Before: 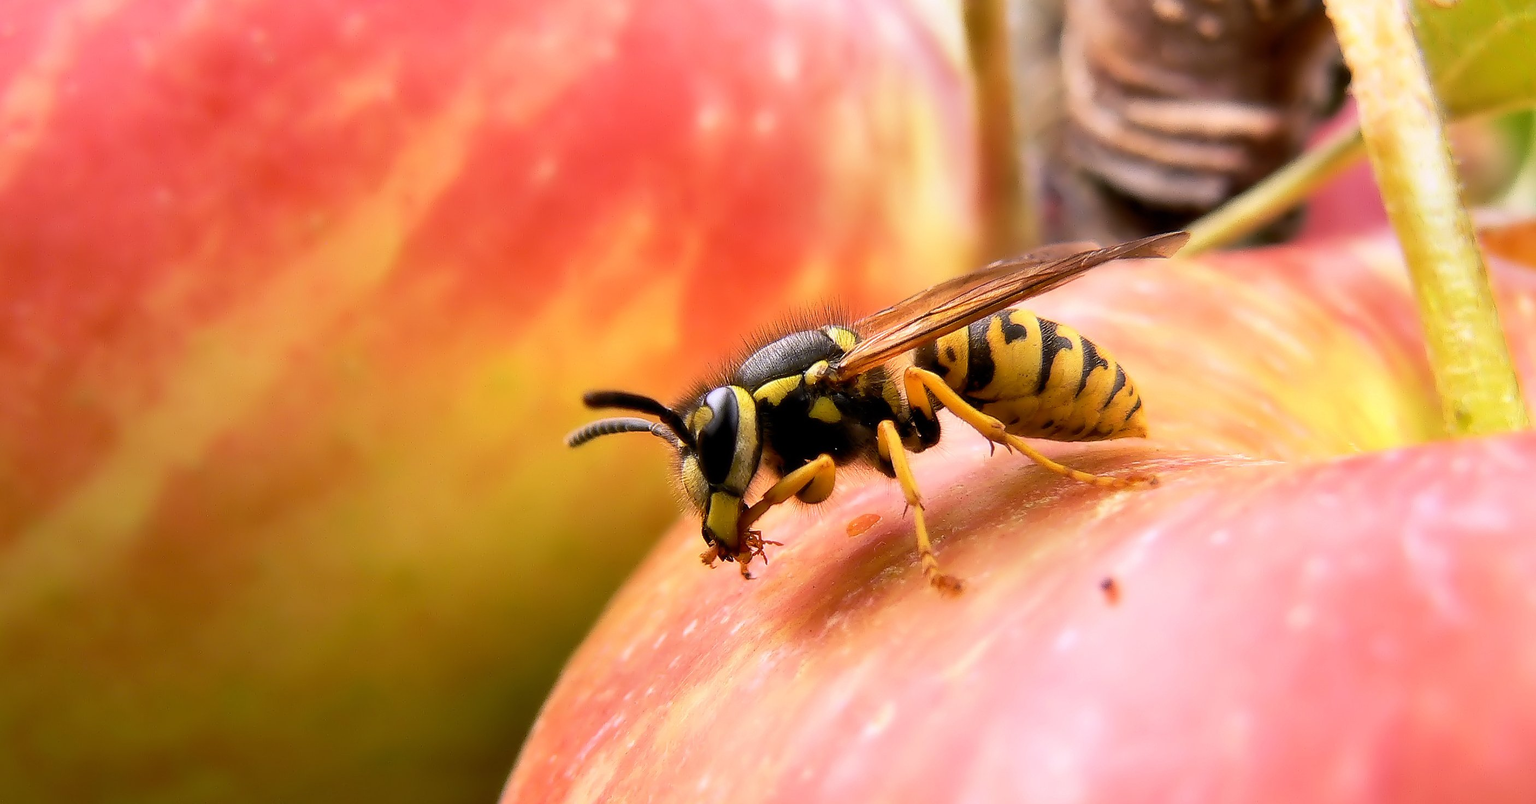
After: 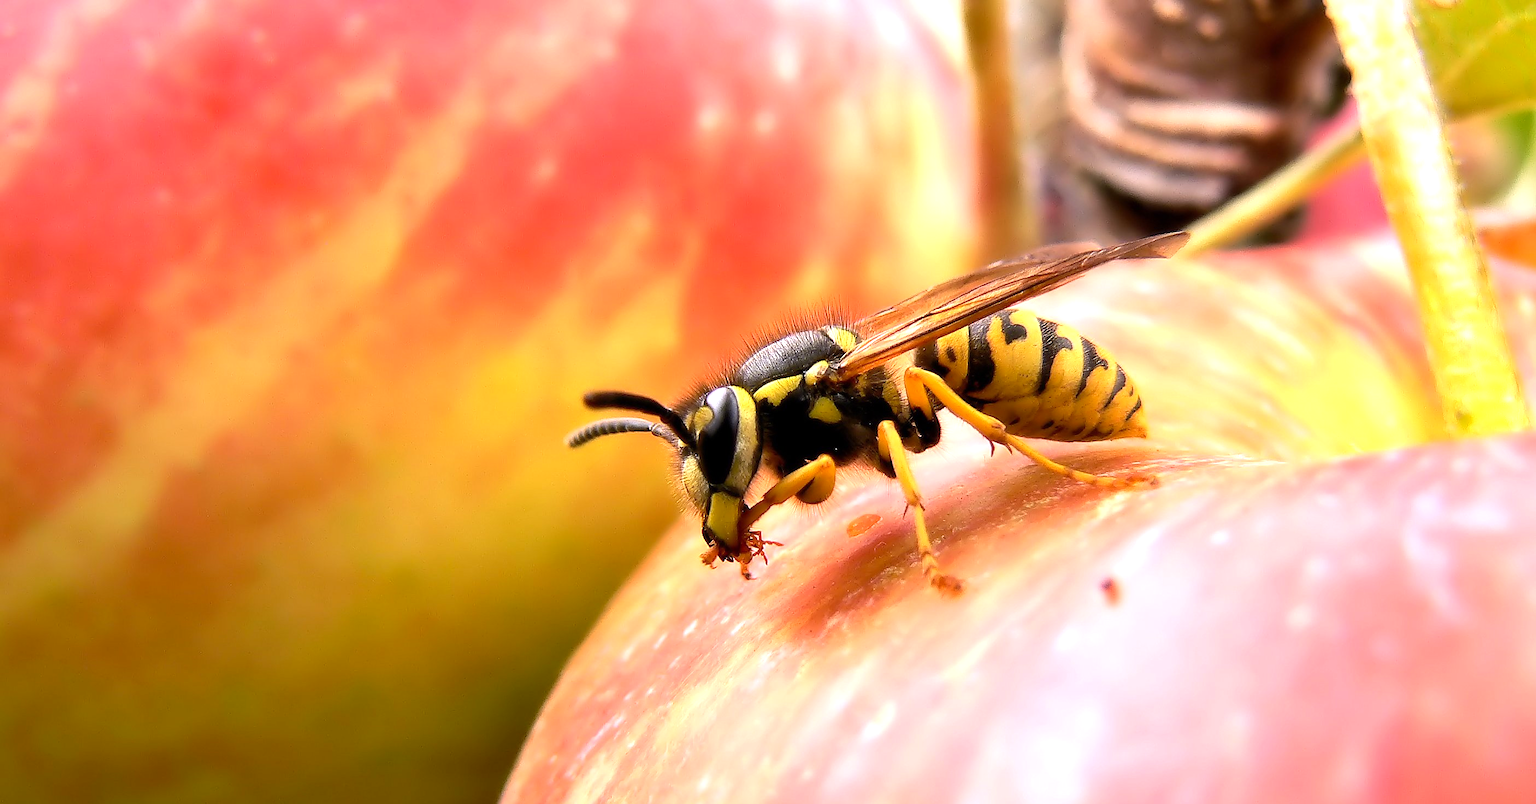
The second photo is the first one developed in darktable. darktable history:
levels: levels [0, 0.43, 0.859]
